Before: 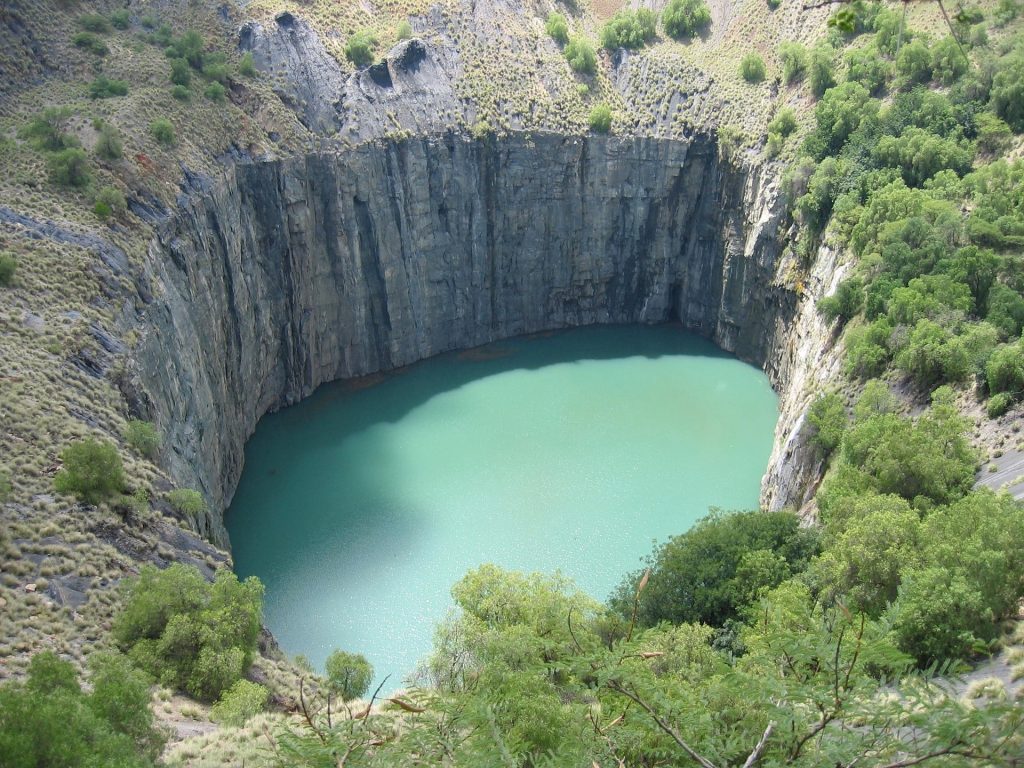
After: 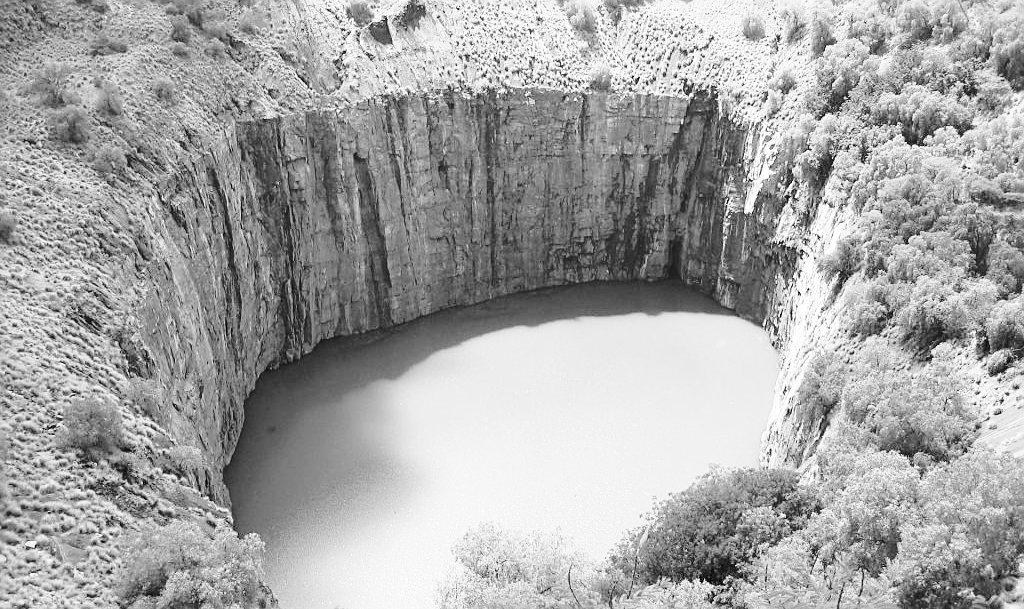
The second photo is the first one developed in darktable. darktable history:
sharpen: on, module defaults
base curve: curves: ch0 [(0, 0) (0.032, 0.037) (0.105, 0.228) (0.435, 0.76) (0.856, 0.983) (1, 1)]
crop and rotate: top 5.667%, bottom 14.937%
monochrome: on, module defaults
